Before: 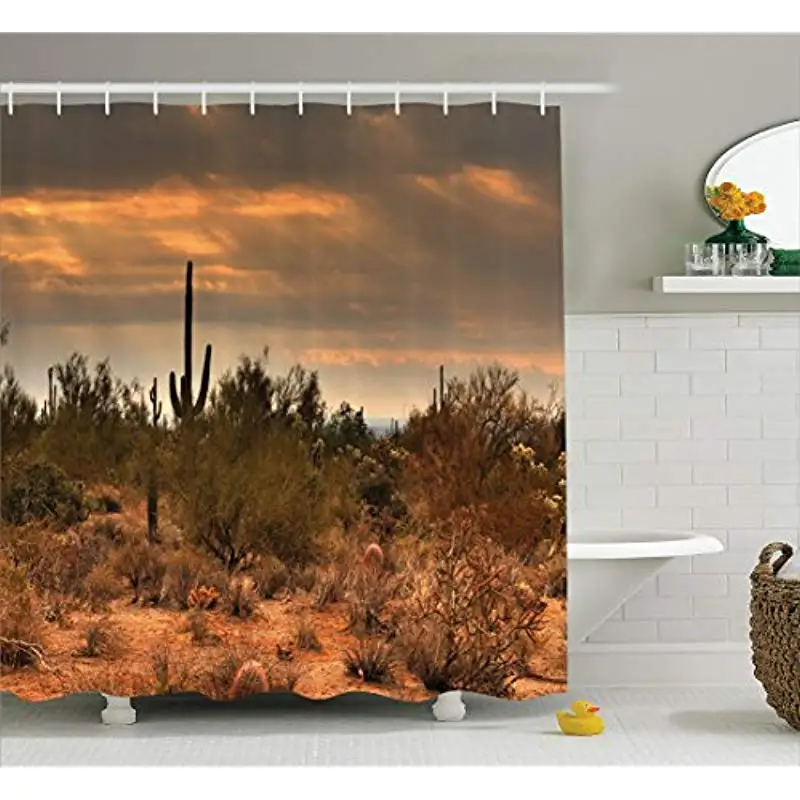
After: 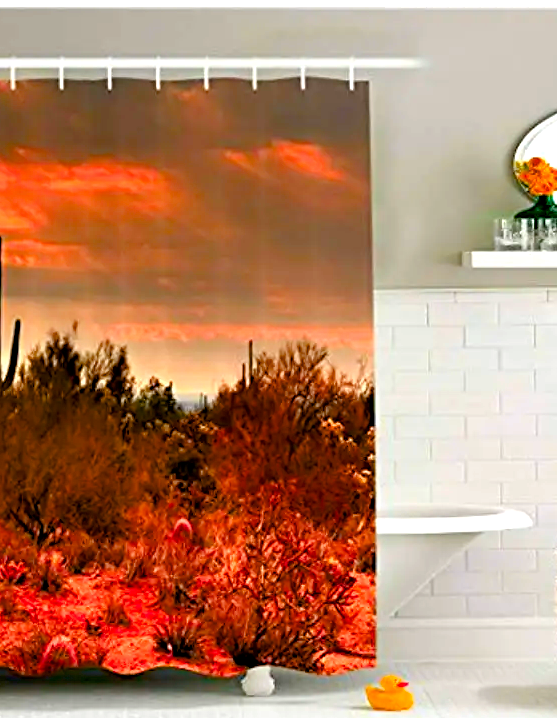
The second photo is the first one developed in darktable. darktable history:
exposure: black level correction 0.009, exposure 0.015 EV, compensate highlight preservation false
color zones: curves: ch1 [(0.24, 0.634) (0.75, 0.5)]; ch2 [(0.253, 0.437) (0.745, 0.491)]
crop and rotate: left 23.953%, top 3.15%, right 6.371%, bottom 6.996%
color balance rgb: perceptual saturation grading › global saturation 20%, perceptual saturation grading › highlights -13.939%, perceptual saturation grading › shadows 49.904%, perceptual brilliance grading › global brilliance 11.049%, global vibrance 20%
